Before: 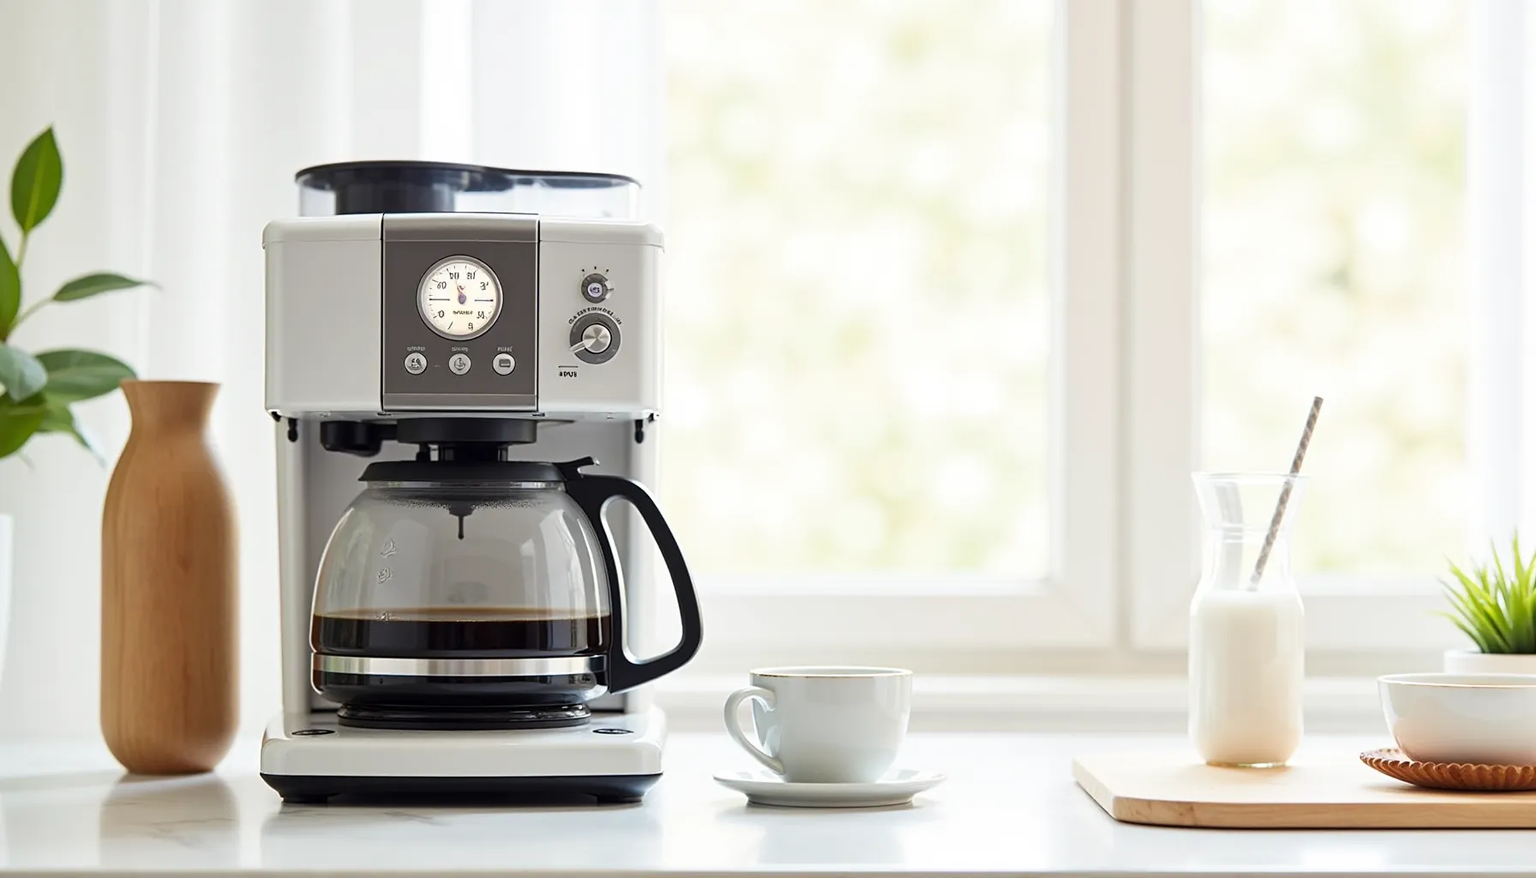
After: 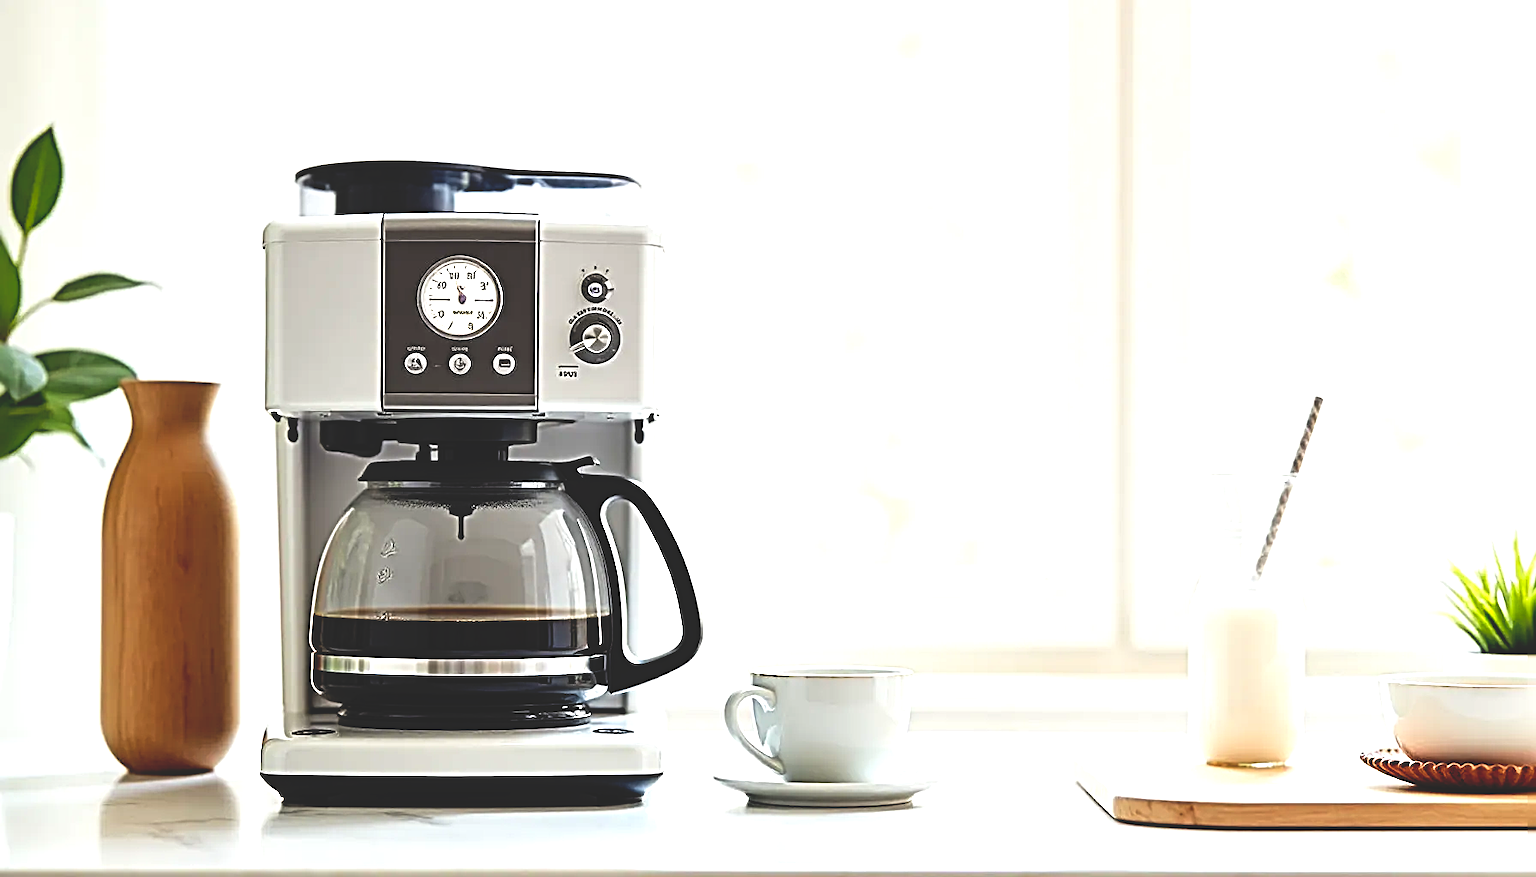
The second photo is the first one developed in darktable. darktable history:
base curve: curves: ch0 [(0, 0.02) (0.083, 0.036) (1, 1)], preserve colors none
exposure: black level correction 0, exposure 0.5 EV, compensate highlight preservation false
tone equalizer: on, module defaults
sharpen: radius 3.69, amount 0.928
